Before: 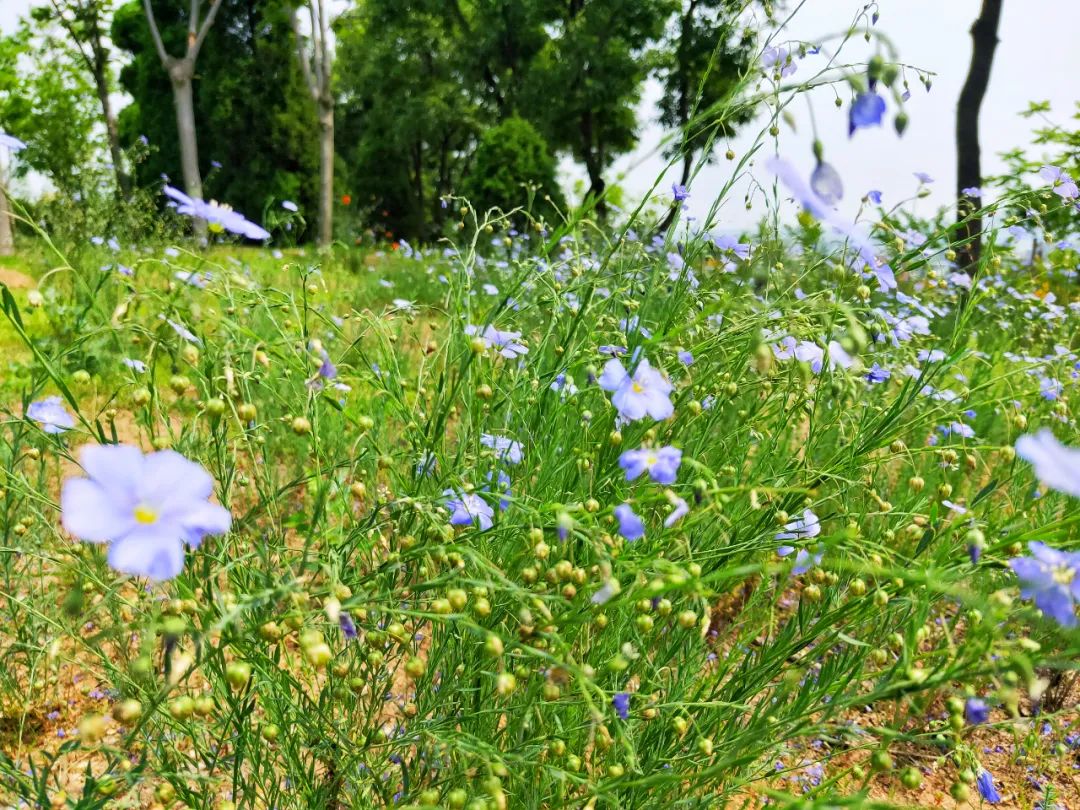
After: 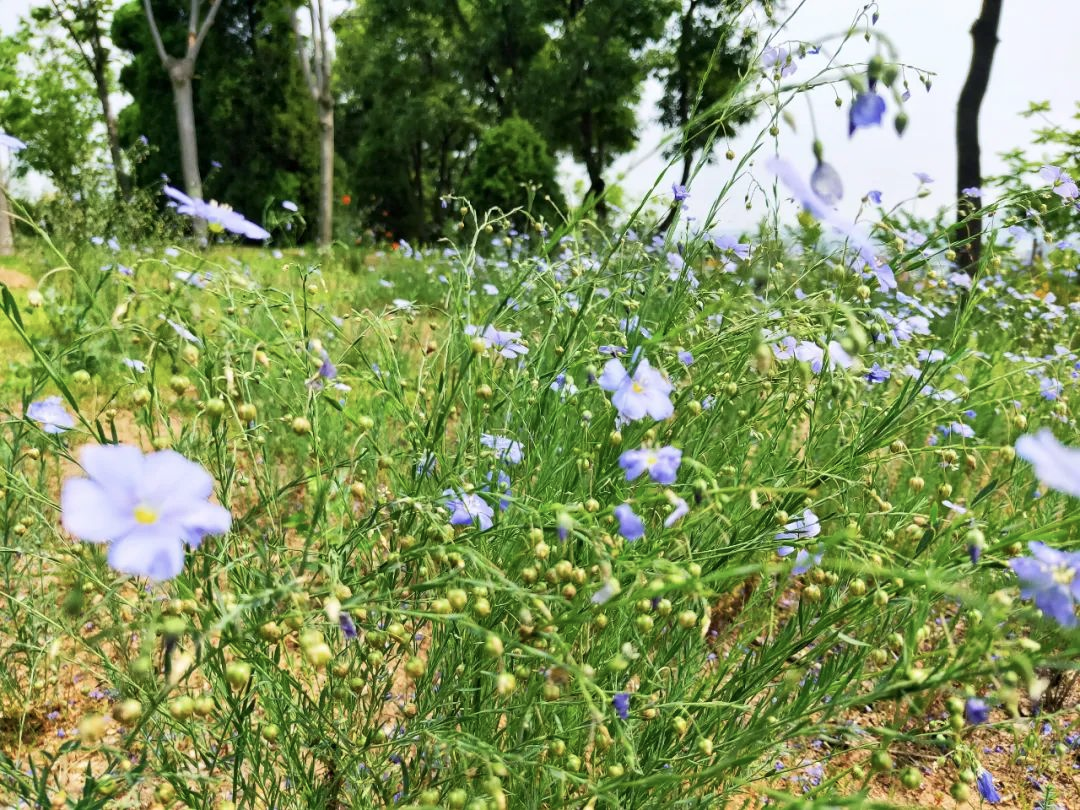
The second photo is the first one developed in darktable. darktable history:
contrast brightness saturation: contrast 0.106, saturation -0.163
